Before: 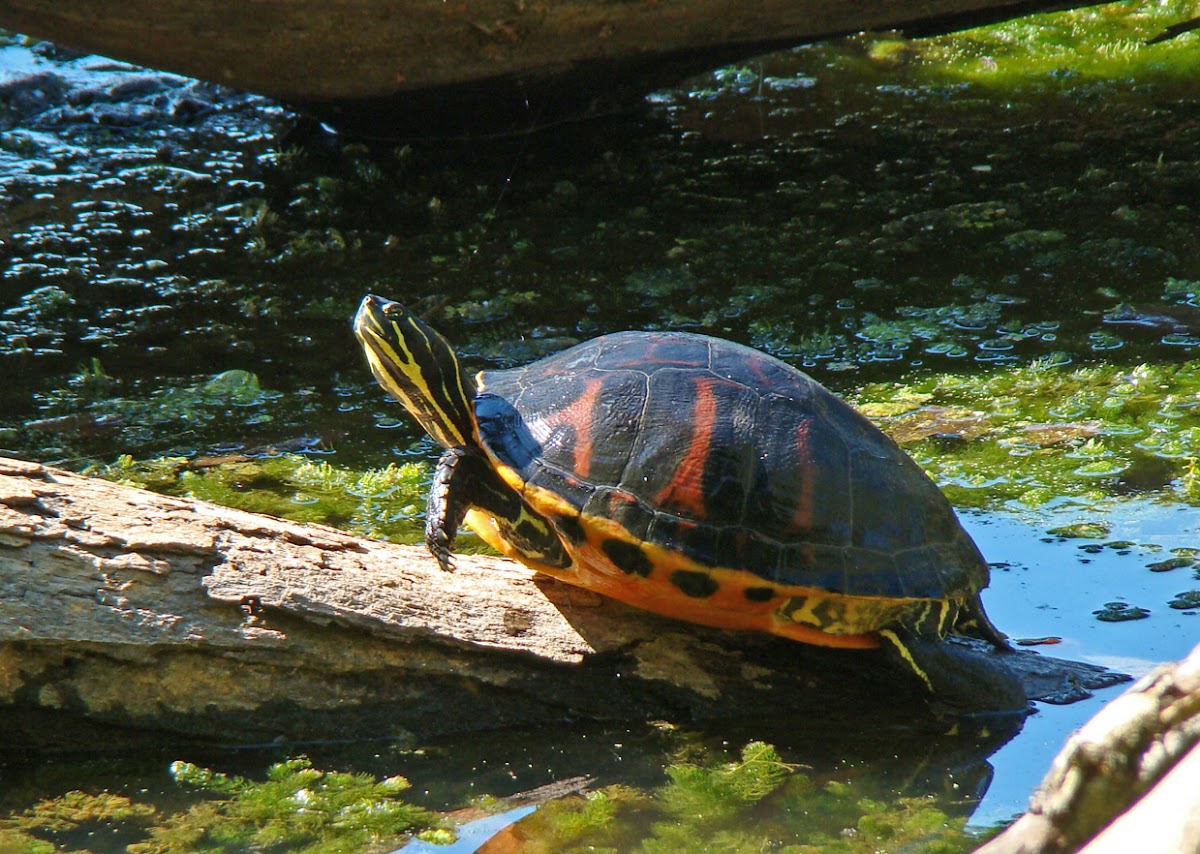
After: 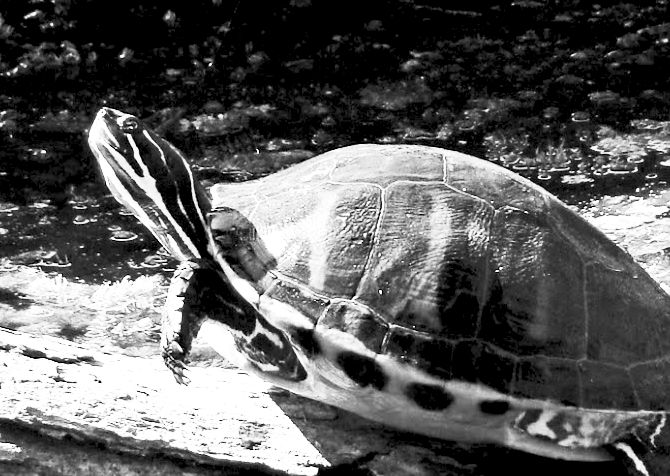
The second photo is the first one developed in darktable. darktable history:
crop and rotate: left 22.13%, top 22.054%, right 22.026%, bottom 22.102%
exposure: black level correction 0.012, exposure 0.7 EV, compensate exposure bias true, compensate highlight preservation false
contrast brightness saturation: contrast 0.53, brightness 0.47, saturation -1
